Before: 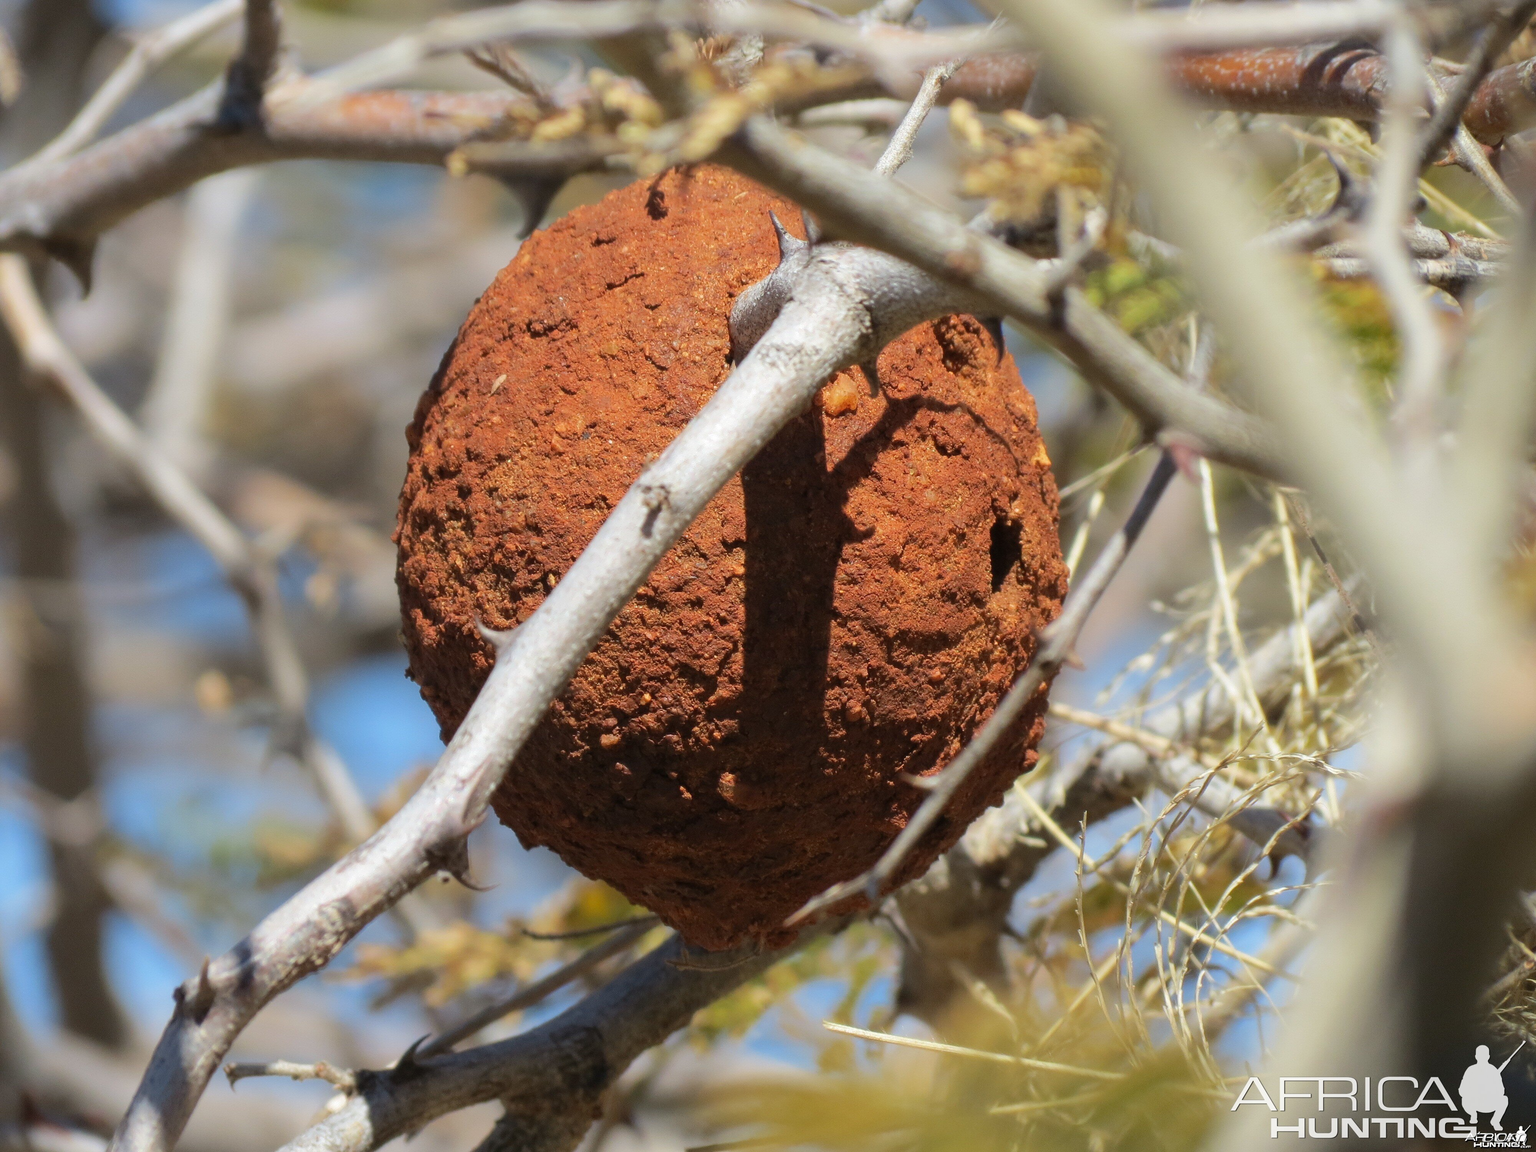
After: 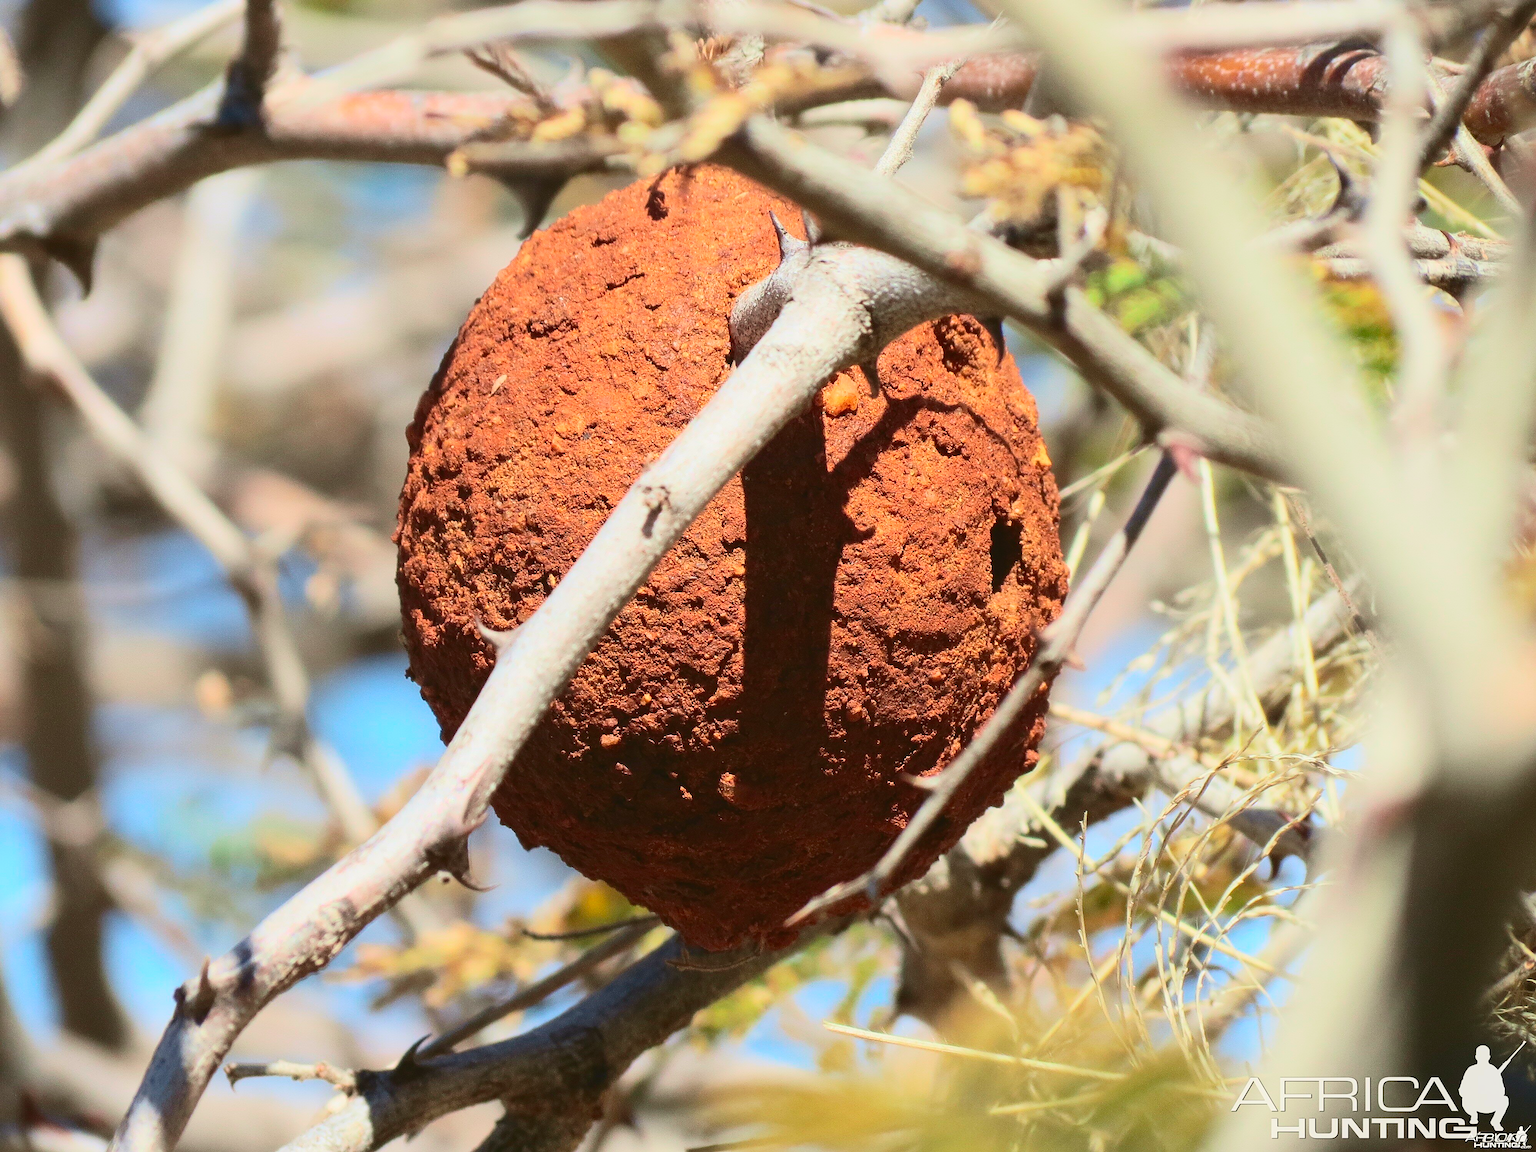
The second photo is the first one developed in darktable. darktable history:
sharpen: on, module defaults
tone curve: curves: ch0 [(0, 0.049) (0.175, 0.178) (0.466, 0.498) (0.715, 0.767) (0.819, 0.851) (1, 0.961)]; ch1 [(0, 0) (0.437, 0.398) (0.476, 0.466) (0.505, 0.505) (0.534, 0.544) (0.595, 0.608) (0.641, 0.643) (1, 1)]; ch2 [(0, 0) (0.359, 0.379) (0.437, 0.44) (0.489, 0.495) (0.518, 0.537) (0.579, 0.579) (1, 1)], color space Lab, independent channels, preserve colors none
contrast brightness saturation: contrast 0.23, brightness 0.1, saturation 0.29
